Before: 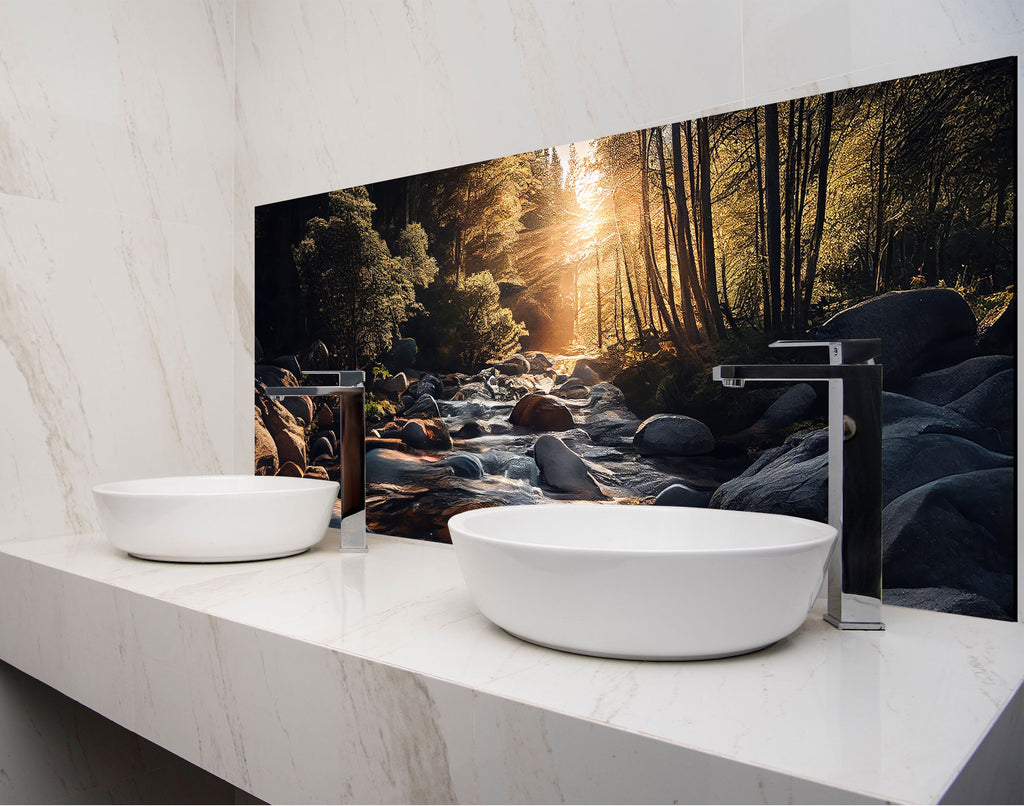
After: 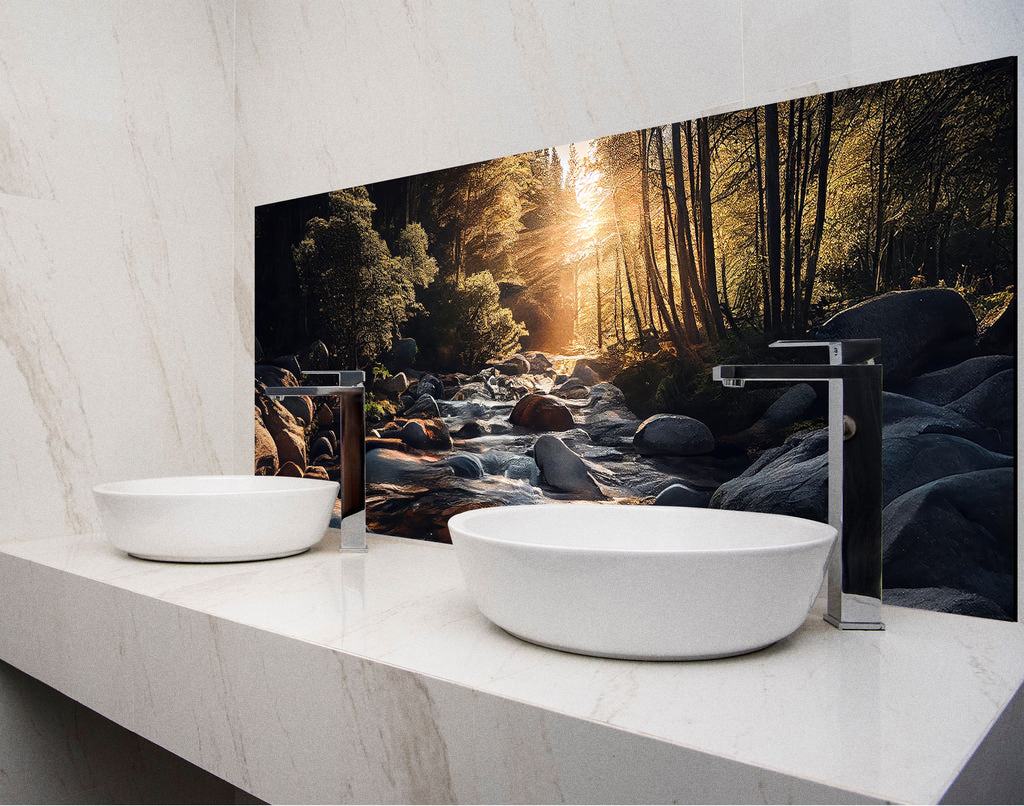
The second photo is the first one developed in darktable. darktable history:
local contrast: mode bilateral grid, contrast 20, coarseness 50, detail 102%, midtone range 0.2
grain: coarseness 0.09 ISO
